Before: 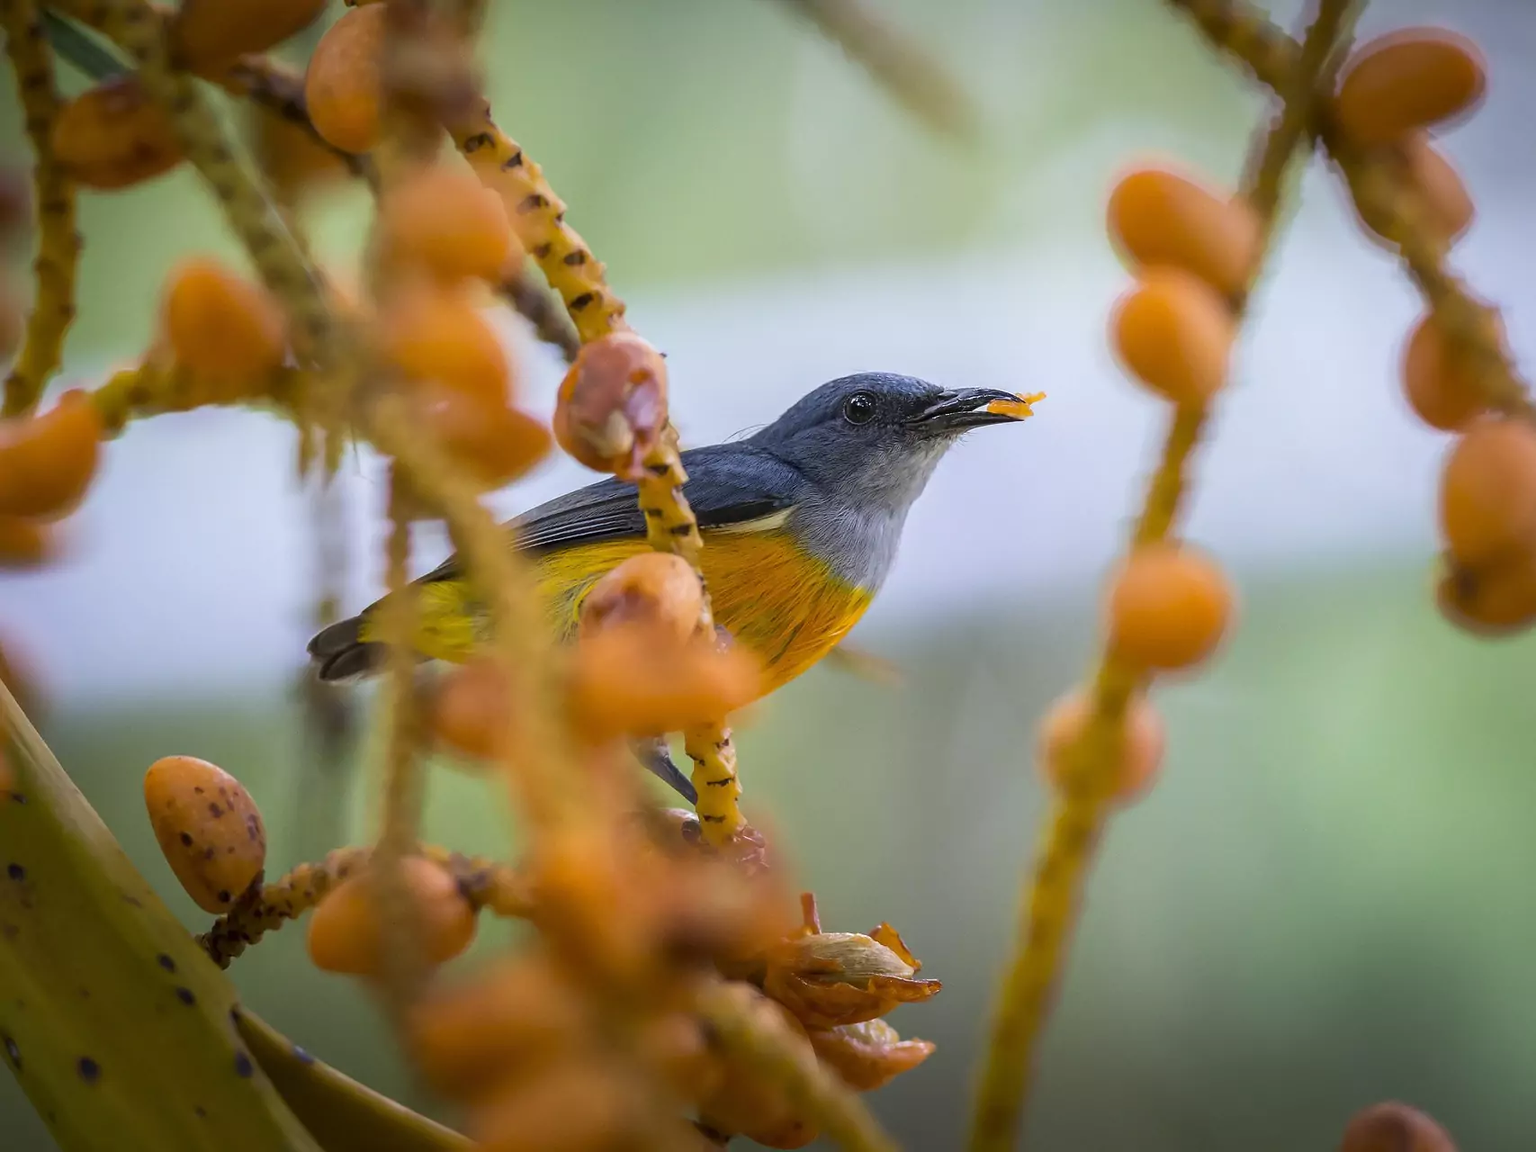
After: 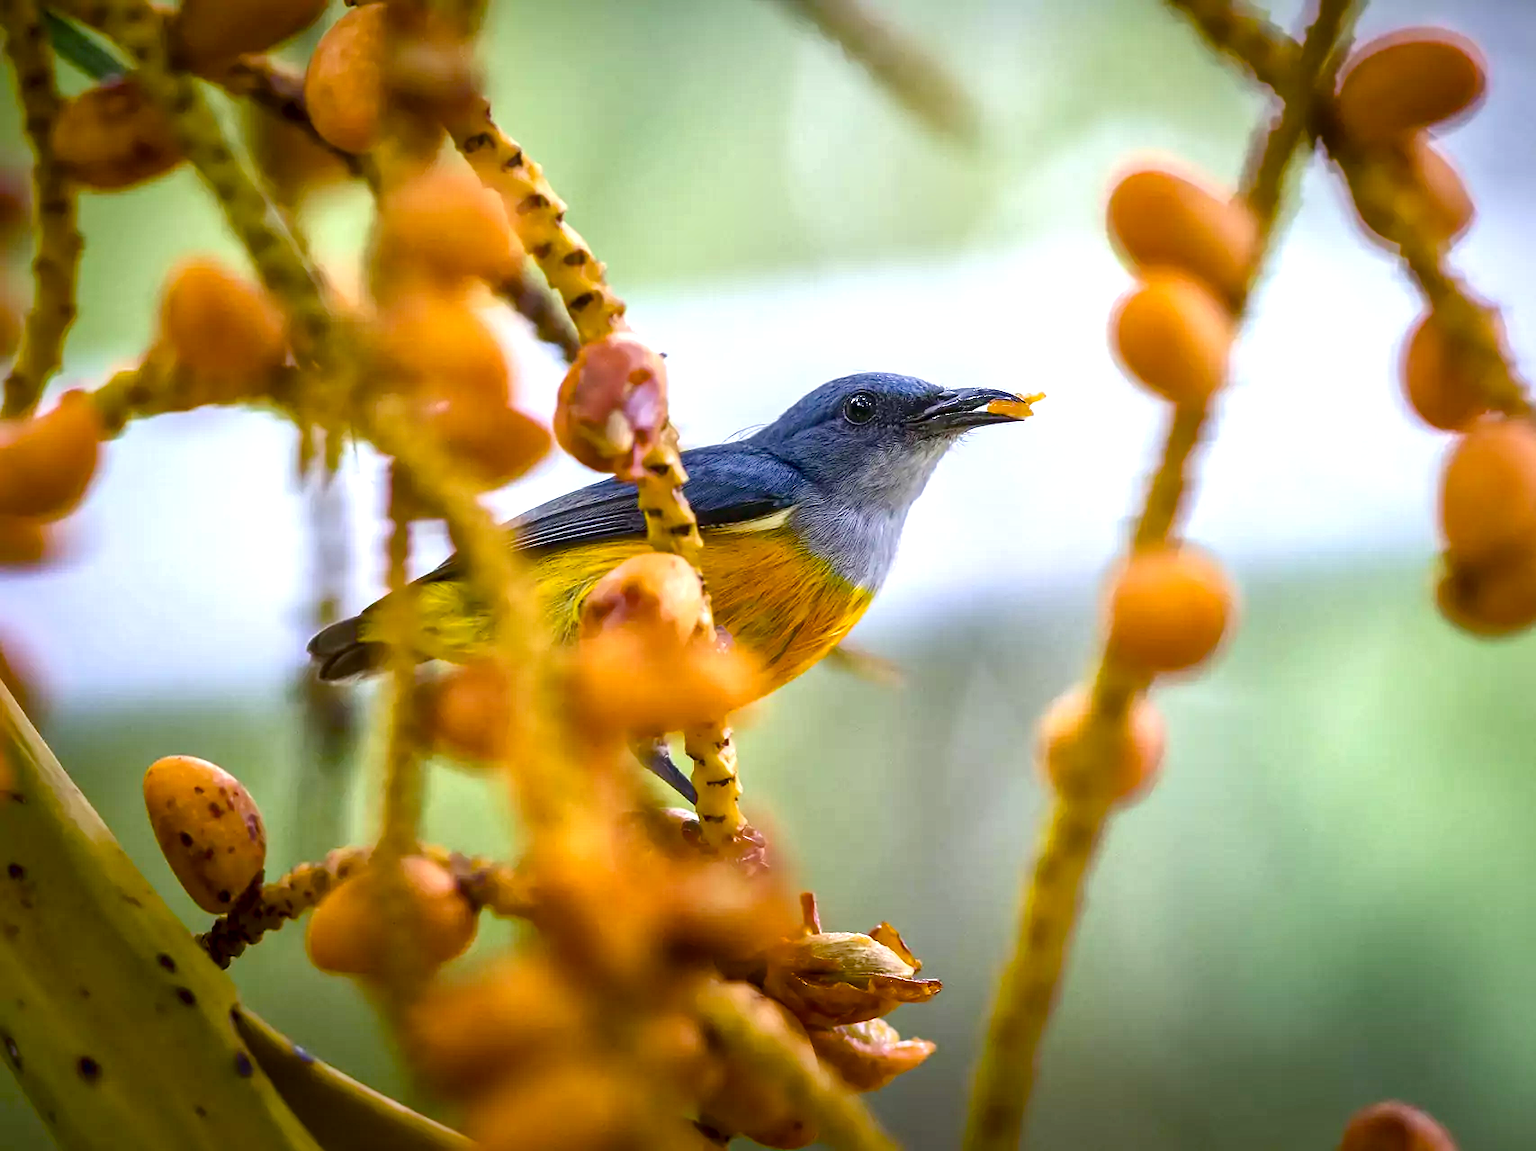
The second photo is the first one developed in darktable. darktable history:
local contrast: mode bilateral grid, contrast 20, coarseness 50, detail 171%, midtone range 0.2
color balance rgb: linear chroma grading › shadows -2.2%, linear chroma grading › highlights -15%, linear chroma grading › global chroma -10%, linear chroma grading › mid-tones -10%, perceptual saturation grading › global saturation 45%, perceptual saturation grading › highlights -50%, perceptual saturation grading › shadows 30%, perceptual brilliance grading › global brilliance 18%, global vibrance 45%
